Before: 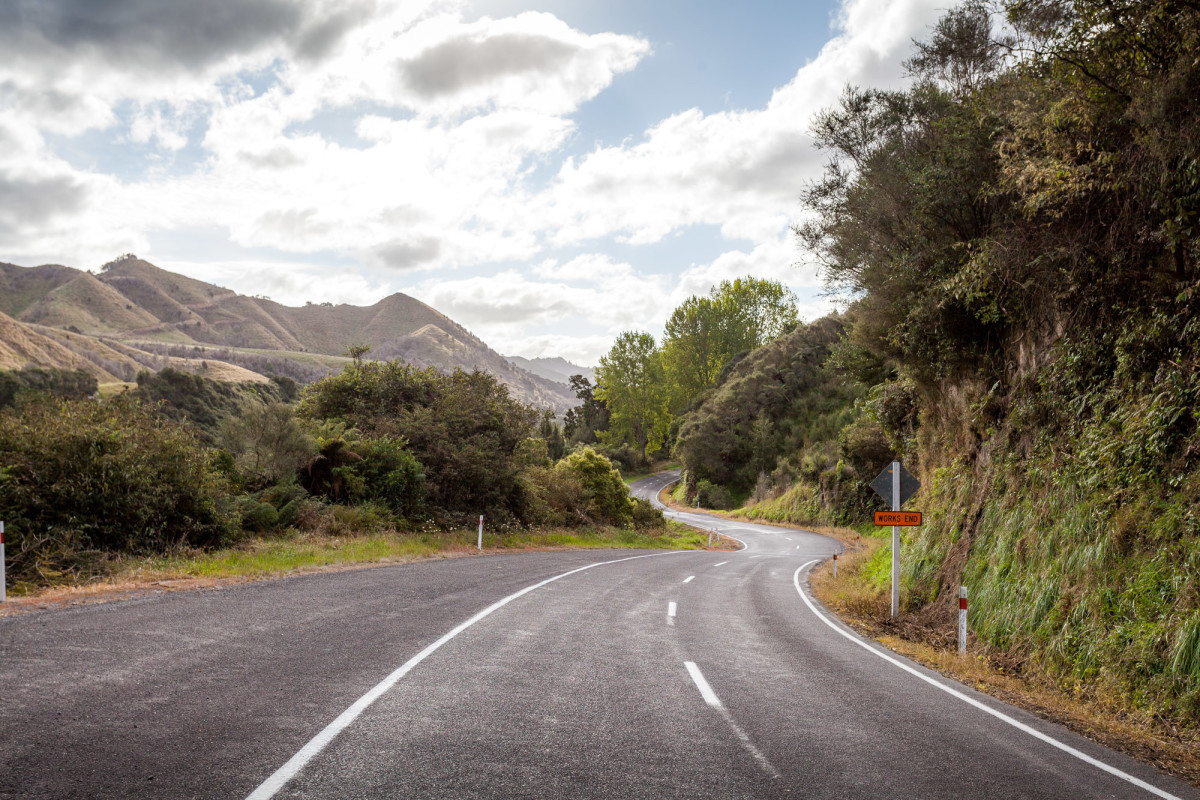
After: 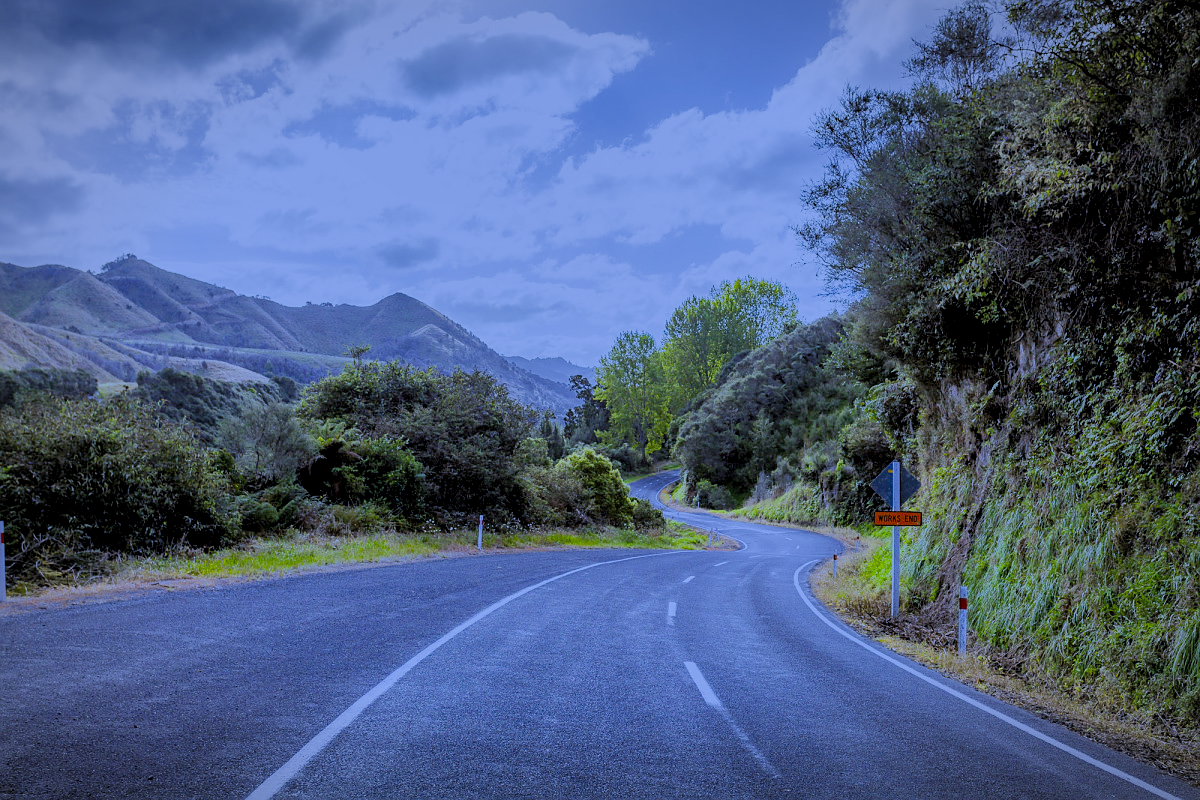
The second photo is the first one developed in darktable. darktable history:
white balance: red 0.766, blue 1.537
filmic rgb: white relative exposure 8 EV, threshold 3 EV, hardness 2.44, latitude 10.07%, contrast 0.72, highlights saturation mix 10%, shadows ↔ highlights balance 1.38%, color science v4 (2020), enable highlight reconstruction true
vignetting: fall-off radius 100%, width/height ratio 1.337
local contrast: mode bilateral grid, contrast 20, coarseness 100, detail 150%, midtone range 0.2
sharpen: radius 0.969, amount 0.604
